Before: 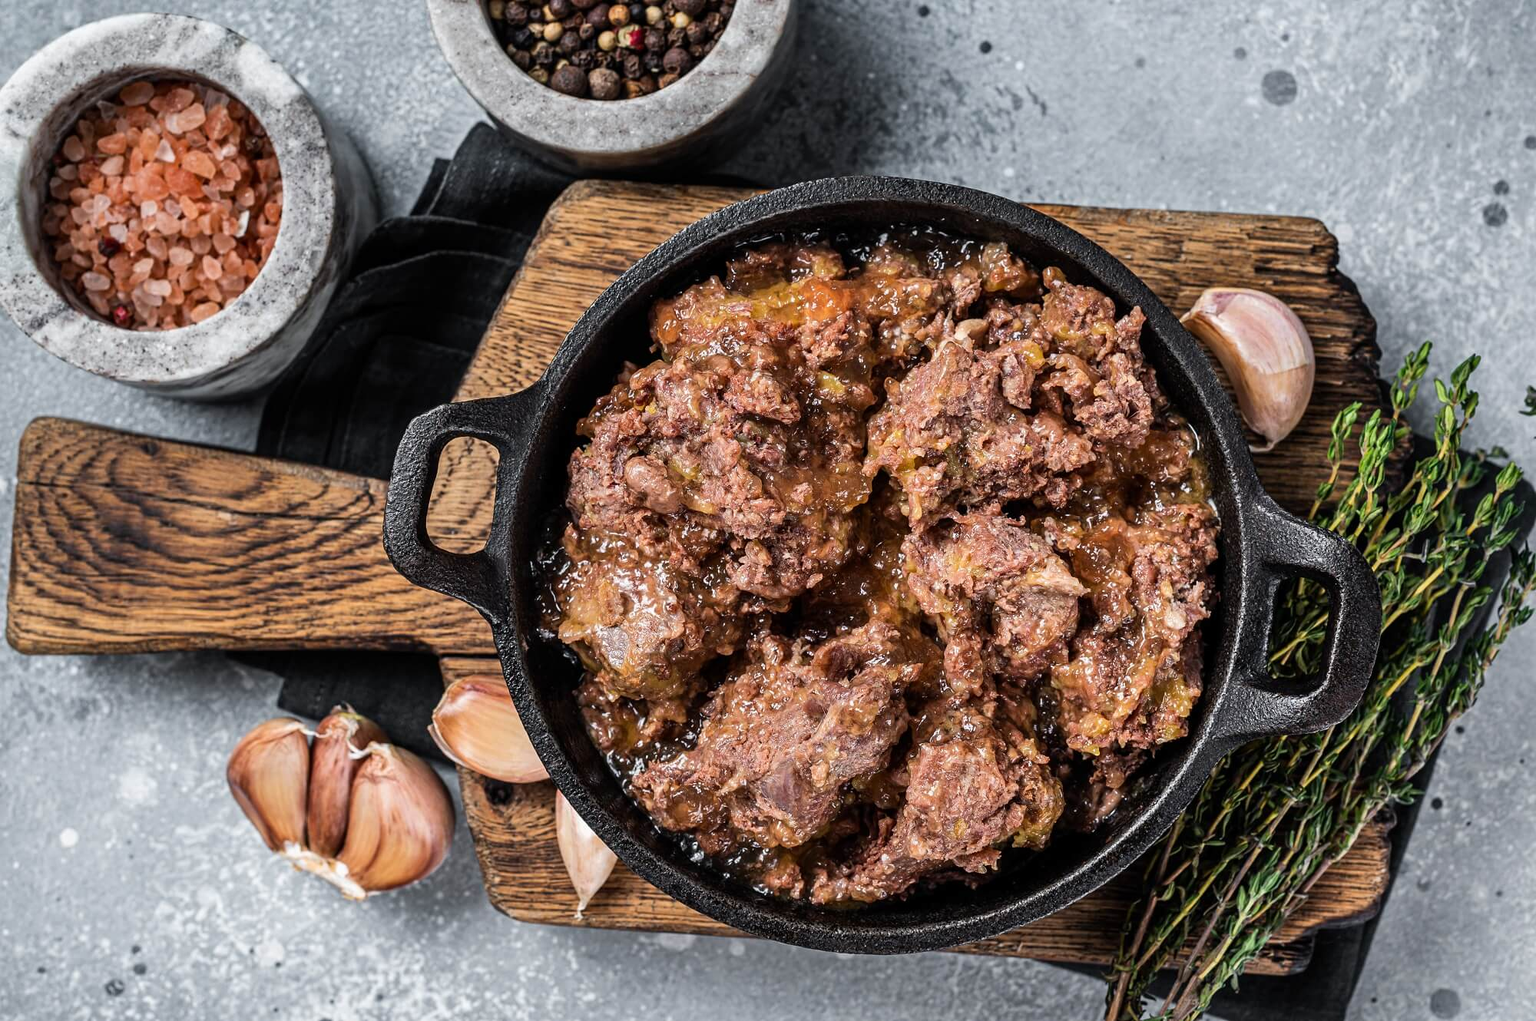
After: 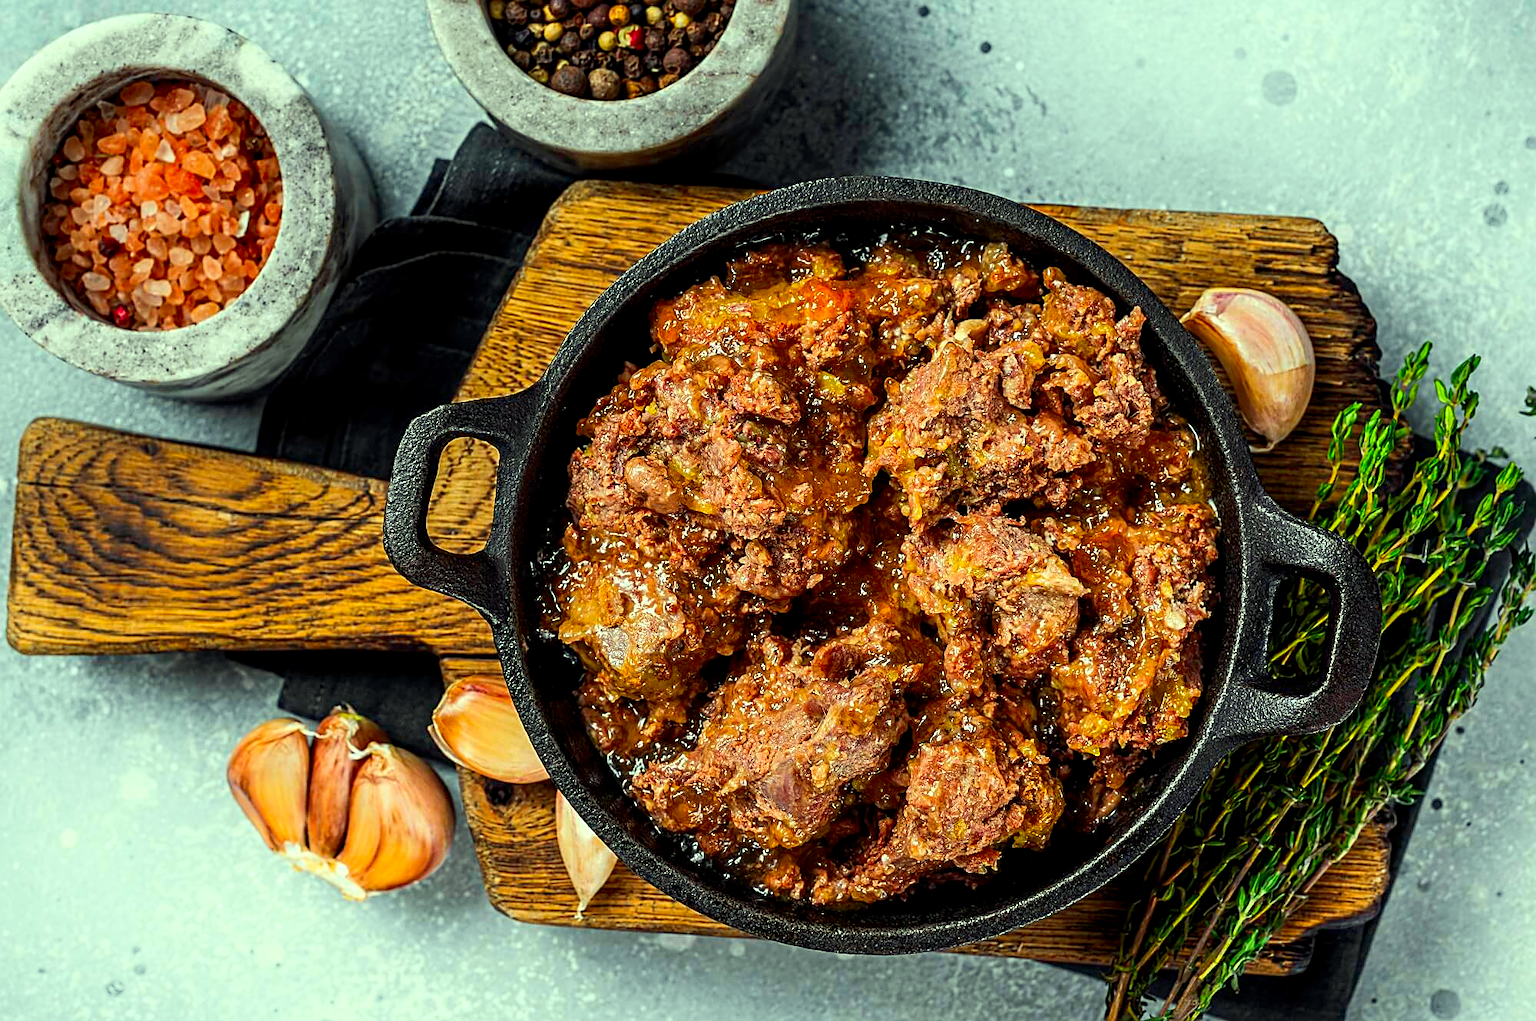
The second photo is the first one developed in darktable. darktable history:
sharpen: on, module defaults
exposure: black level correction 0.003, exposure 0.147 EV, compensate highlight preservation false
shadows and highlights: shadows -54.64, highlights 86.67, soften with gaussian
color correction: highlights a* -11.17, highlights b* 9.88, saturation 1.71
color calibration: illuminant custom, x 0.344, y 0.359, temperature 5025.02 K
